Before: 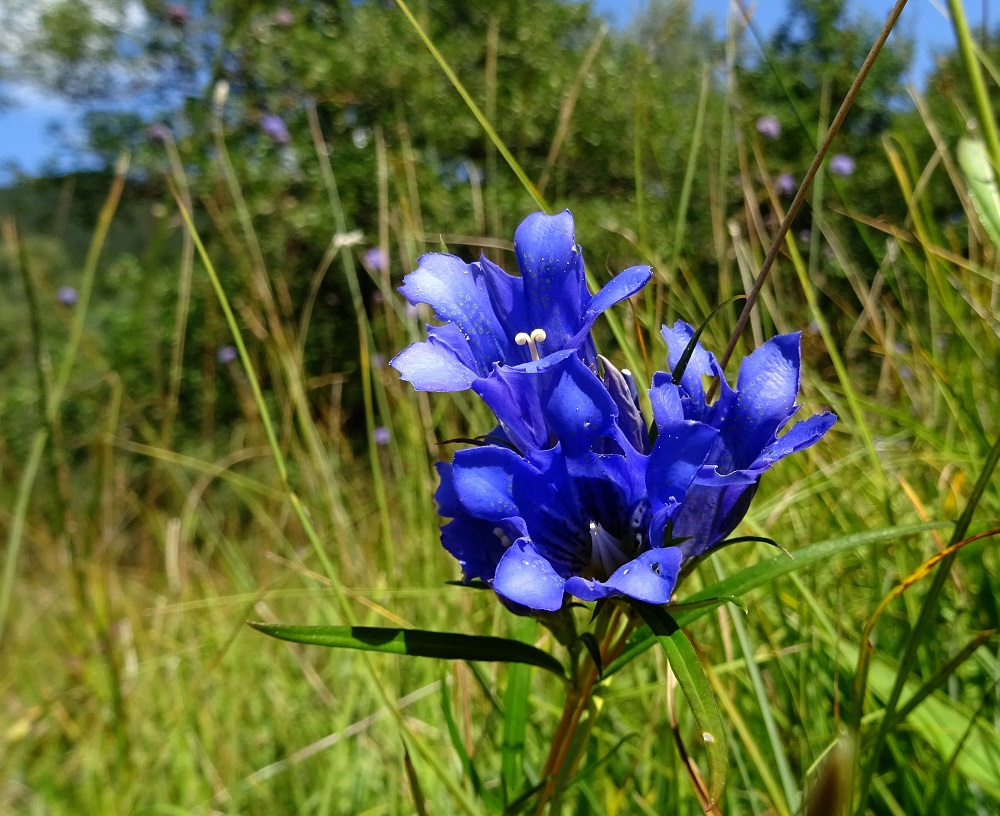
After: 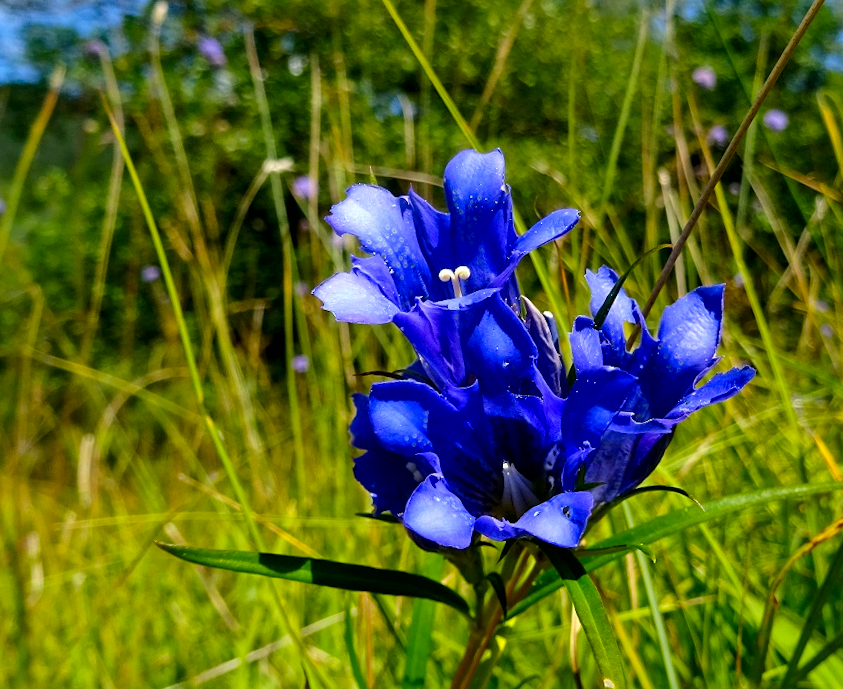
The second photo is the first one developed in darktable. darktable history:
local contrast: mode bilateral grid, contrast 25, coarseness 51, detail 123%, midtone range 0.2
crop and rotate: angle -3.3°, left 5.193%, top 5.179%, right 4.644%, bottom 4.55%
color balance rgb: shadows lift › luminance -7.668%, shadows lift › chroma 2.108%, shadows lift › hue 167.2°, perceptual saturation grading › global saturation 30.629%, perceptual brilliance grading › global brilliance 2.644%, perceptual brilliance grading › highlights -3.231%, perceptual brilliance grading › shadows 3.619%, global vibrance 15.377%
